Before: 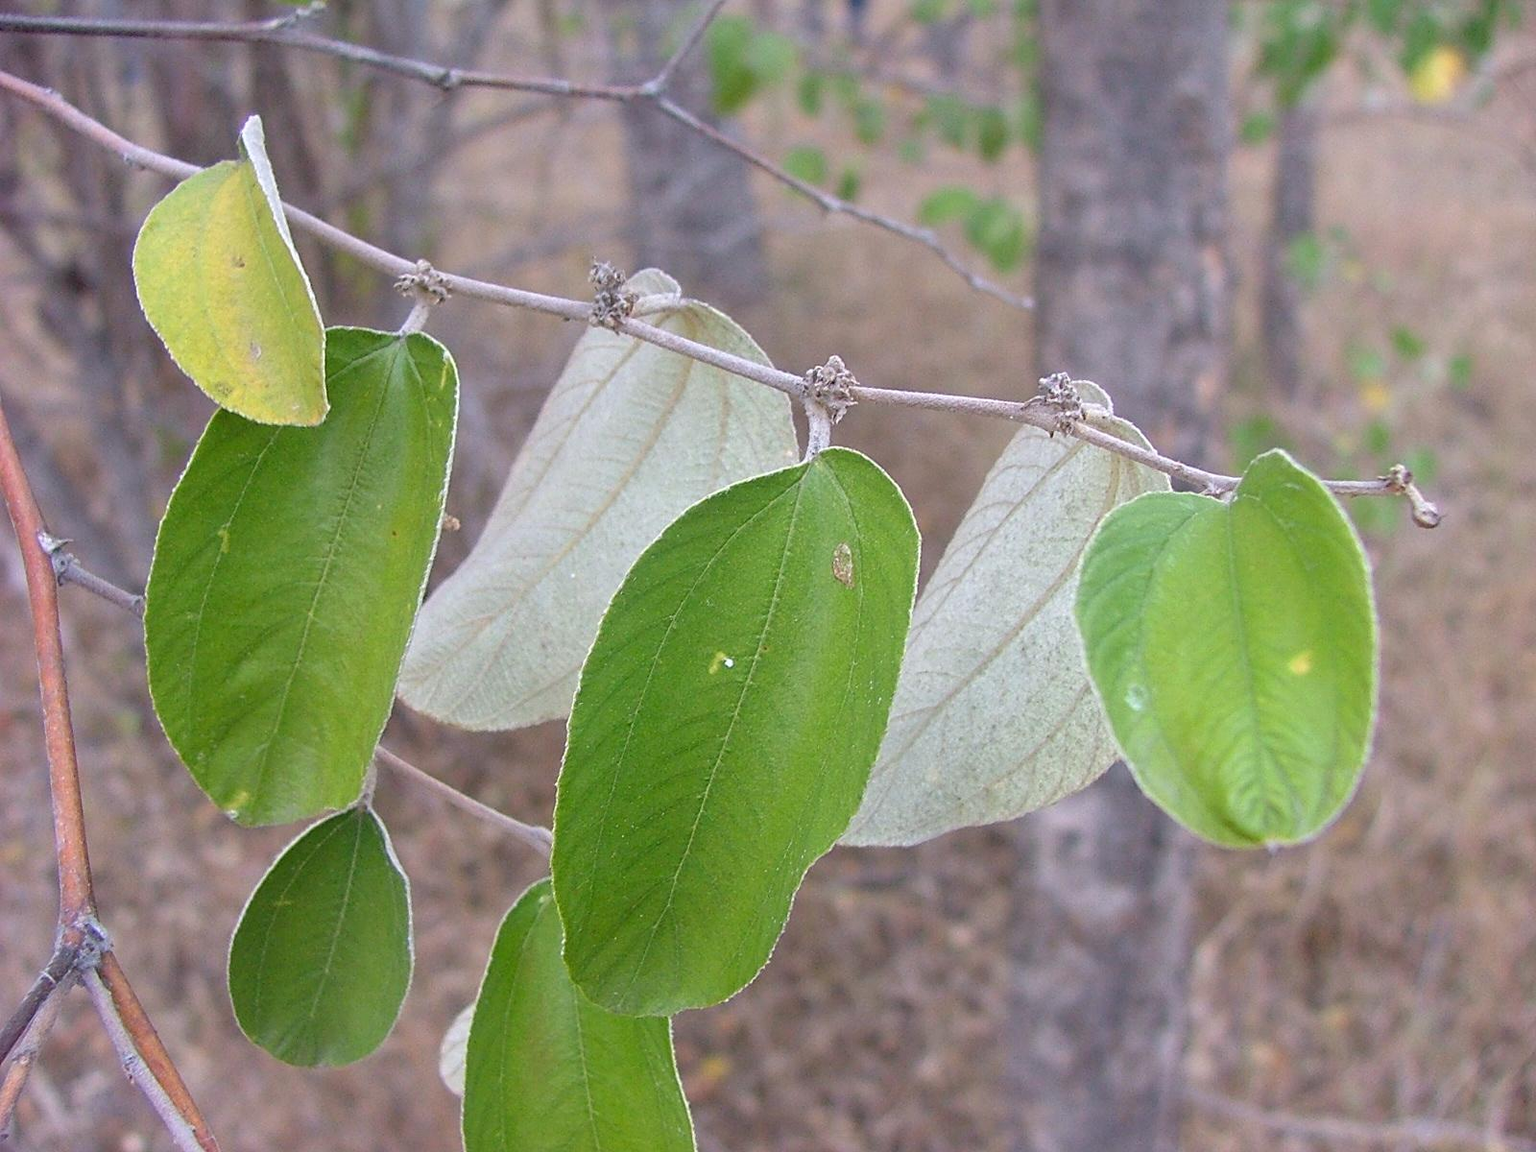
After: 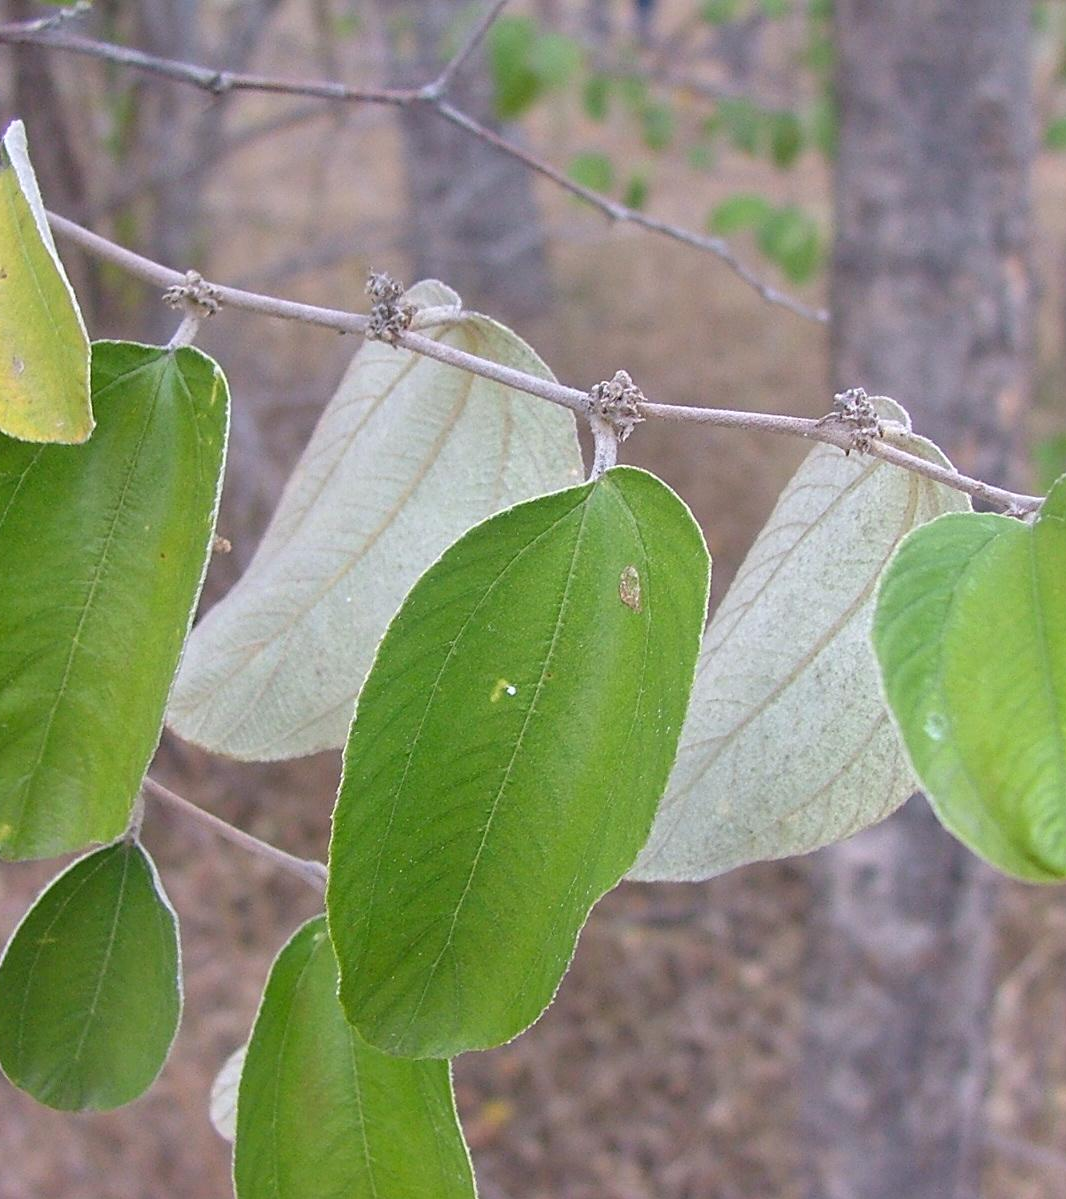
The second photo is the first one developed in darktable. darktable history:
exposure: compensate highlight preservation false
crop and rotate: left 15.546%, right 17.787%
